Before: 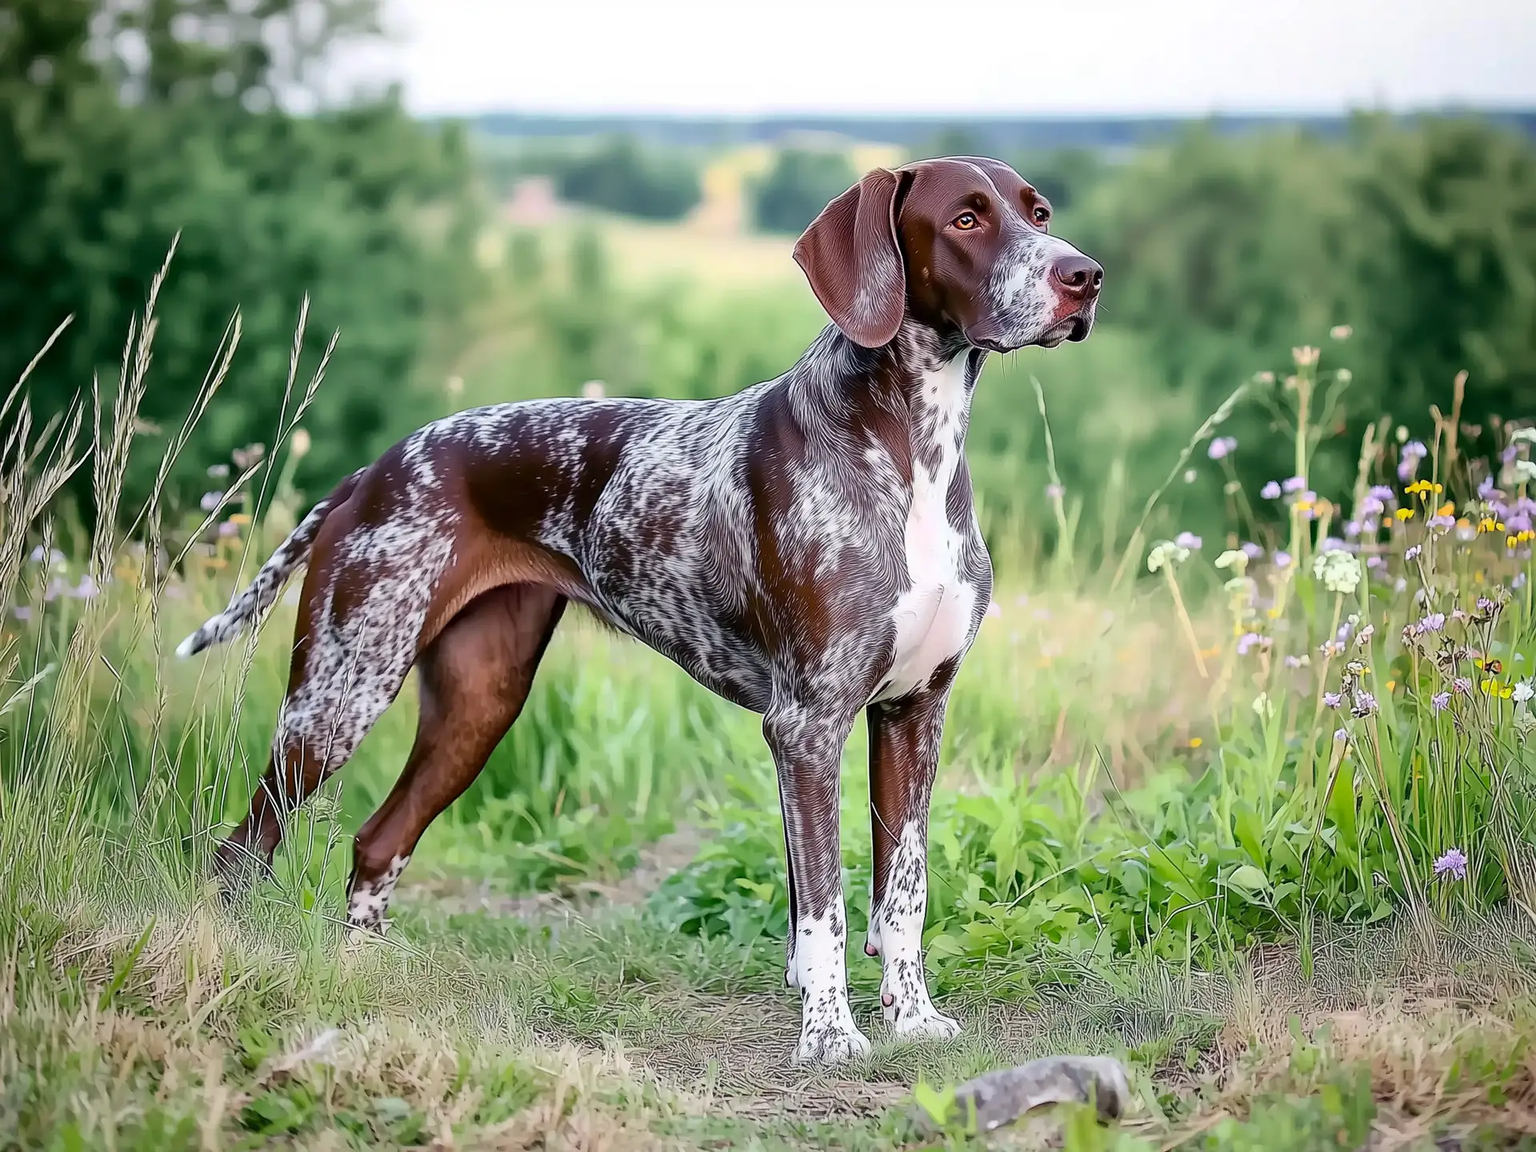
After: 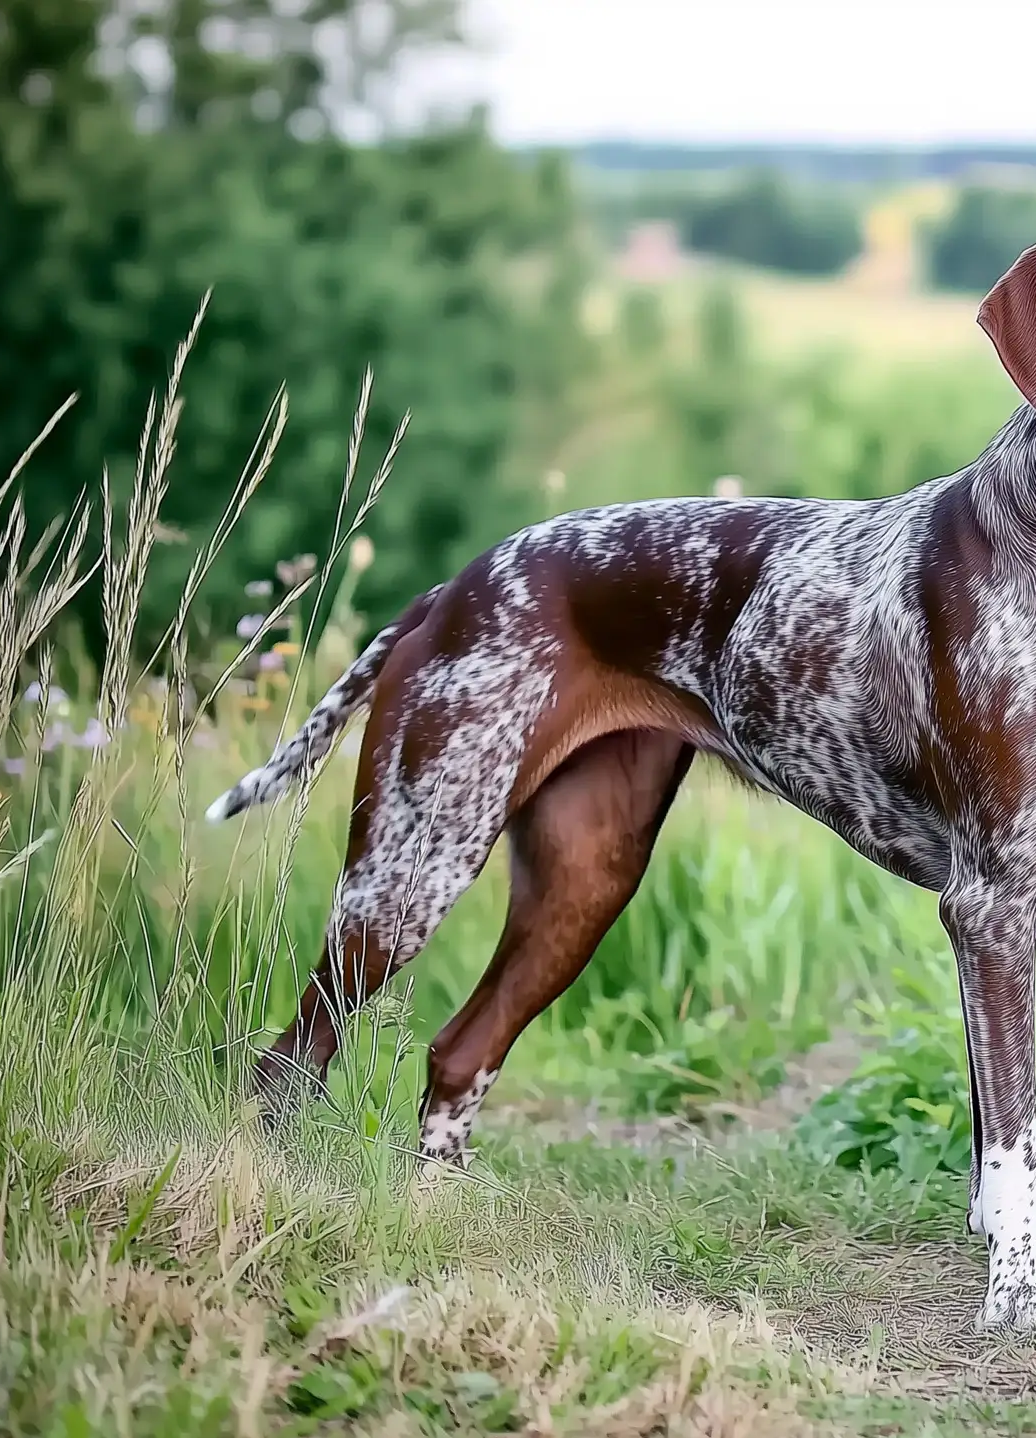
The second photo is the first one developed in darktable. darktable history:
crop: left 0.776%, right 45.263%, bottom 0.087%
